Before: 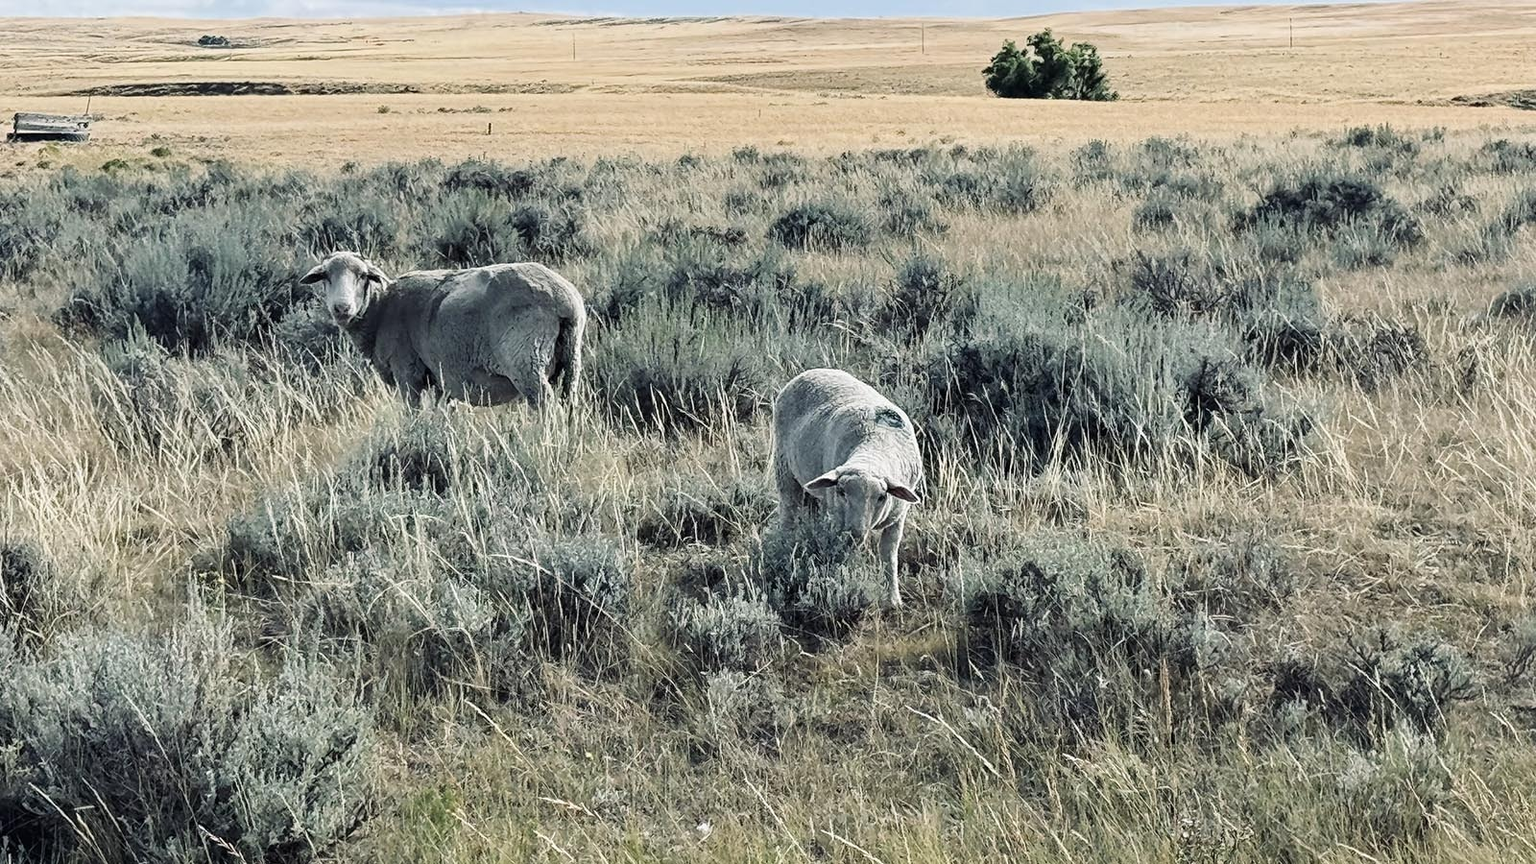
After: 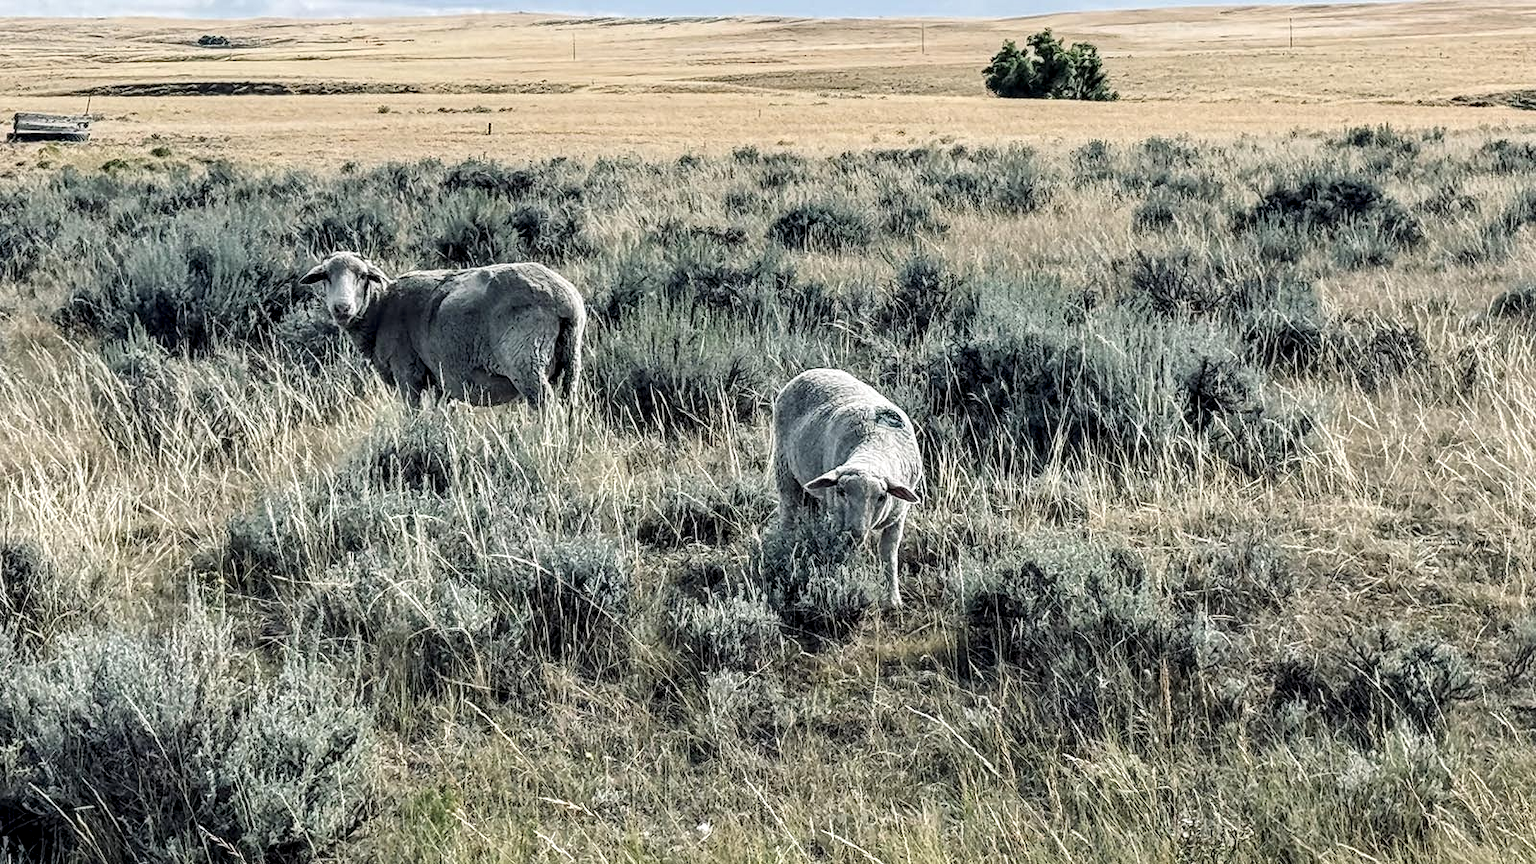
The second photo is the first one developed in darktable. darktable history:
local contrast: highlights 59%, detail 145%
